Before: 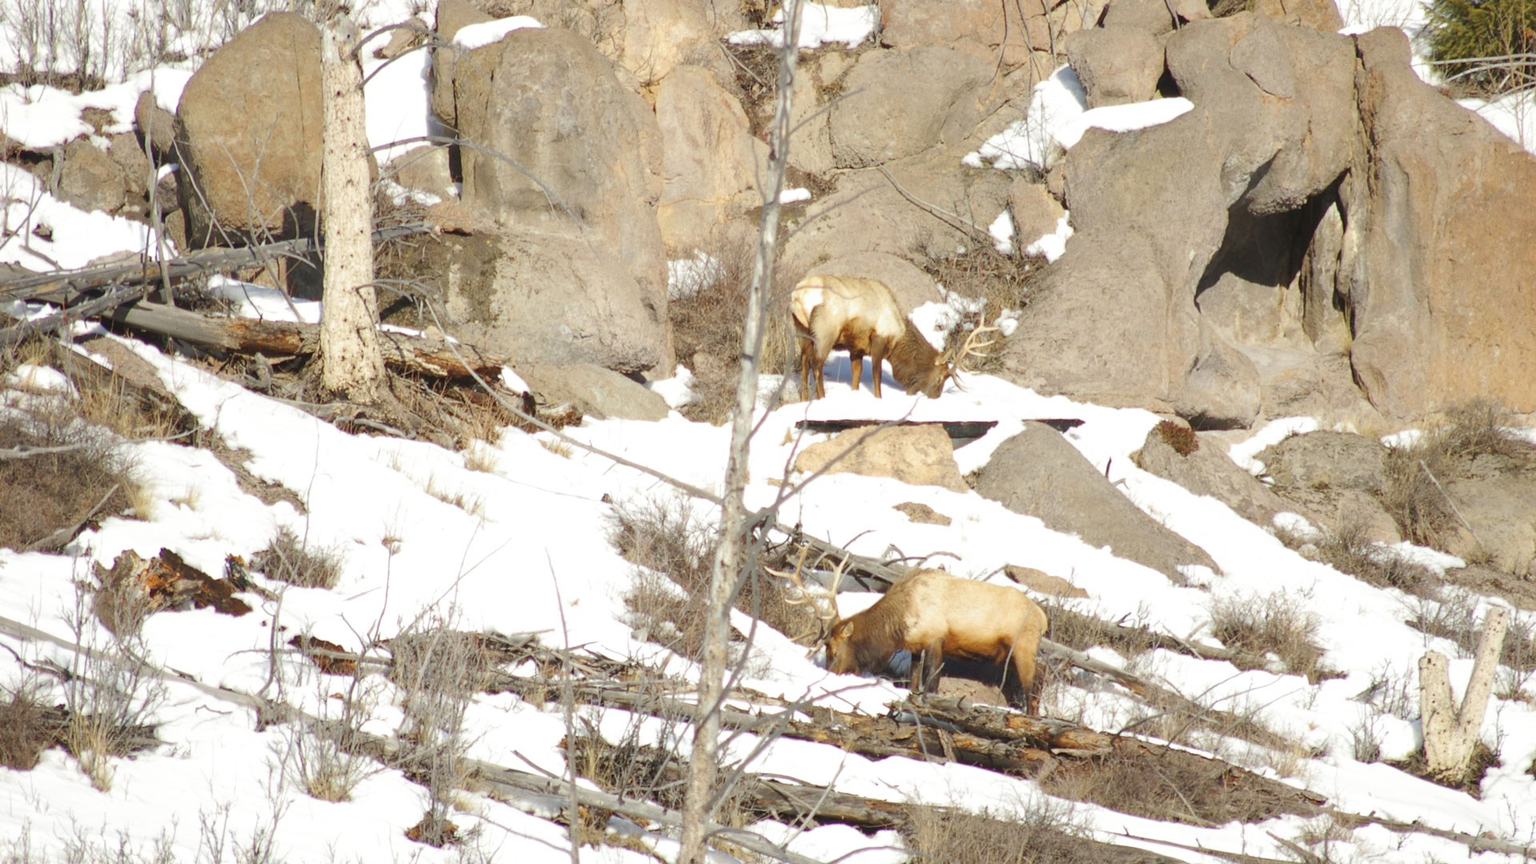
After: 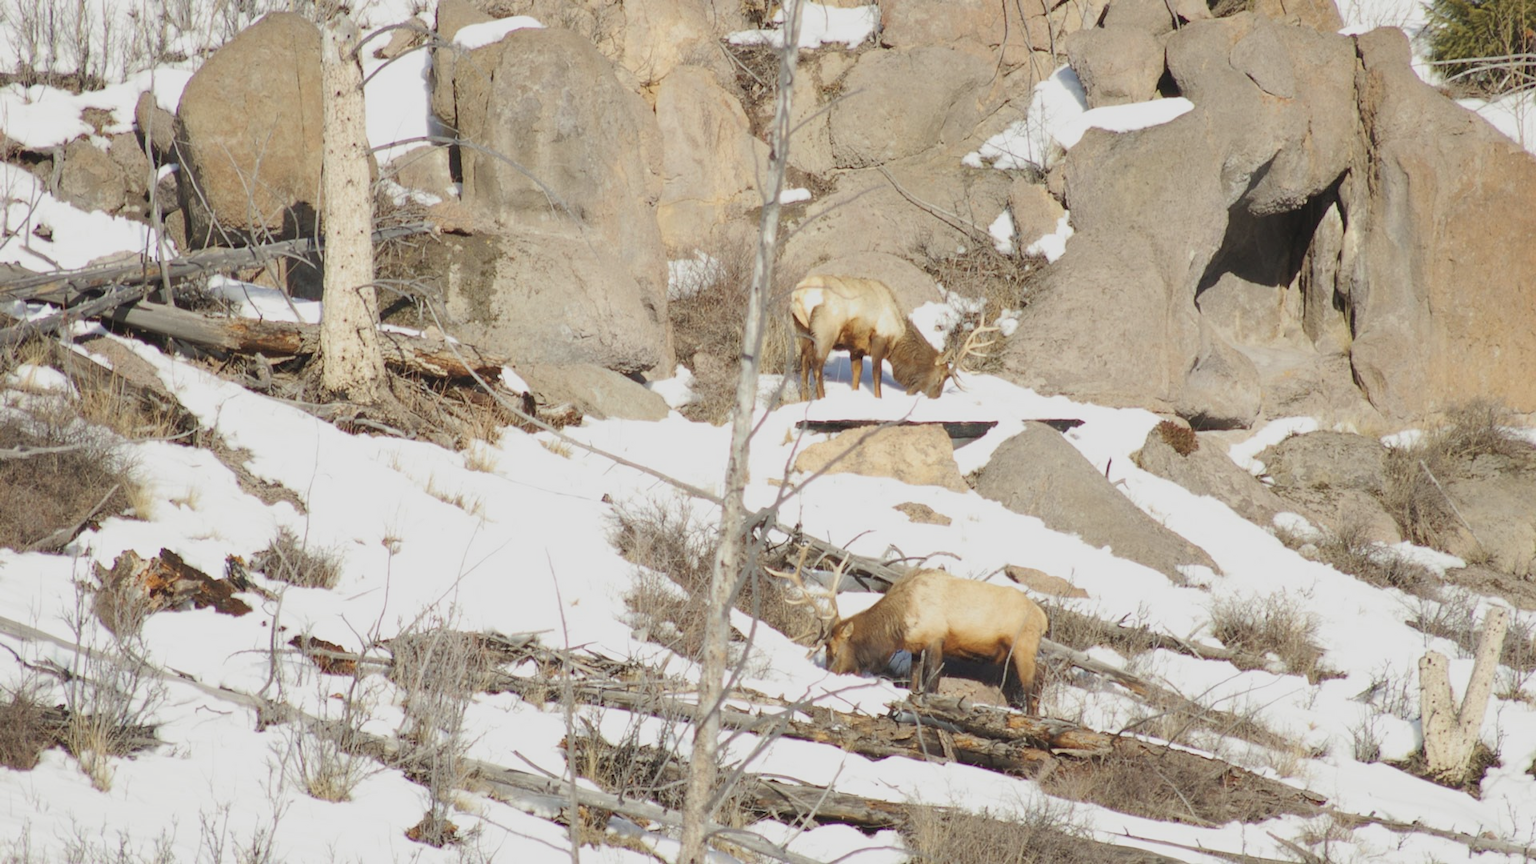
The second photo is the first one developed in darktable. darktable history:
contrast brightness saturation: contrast 0.14, brightness 0.21
exposure: black level correction 0, exposure -0.766 EV, compensate highlight preservation false
